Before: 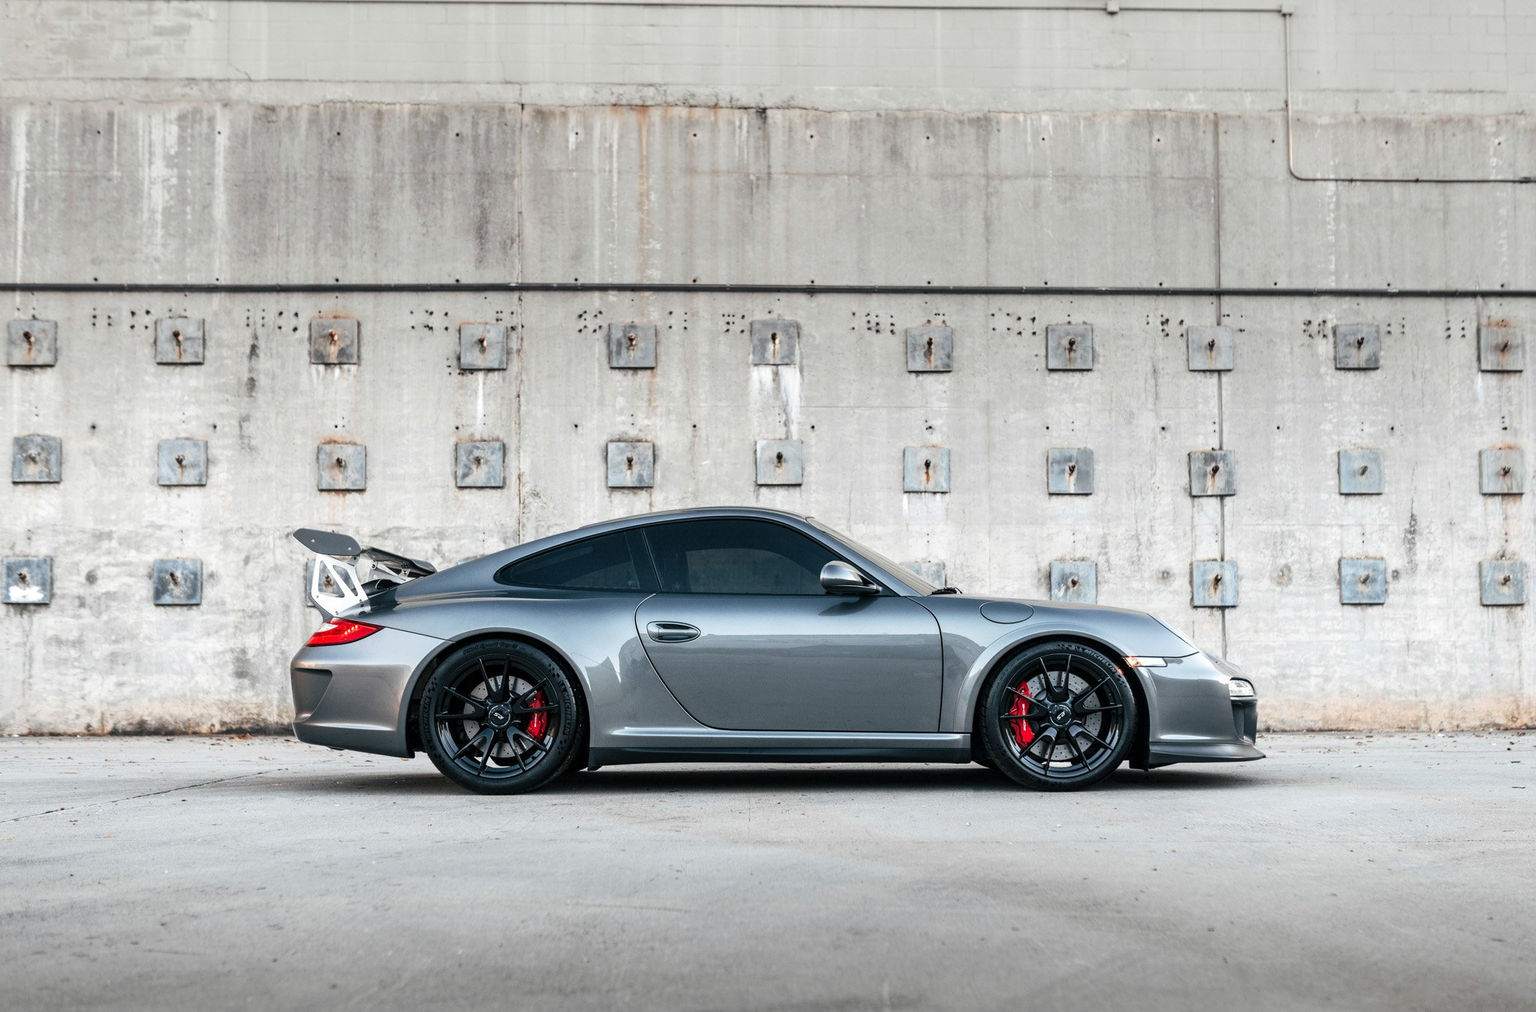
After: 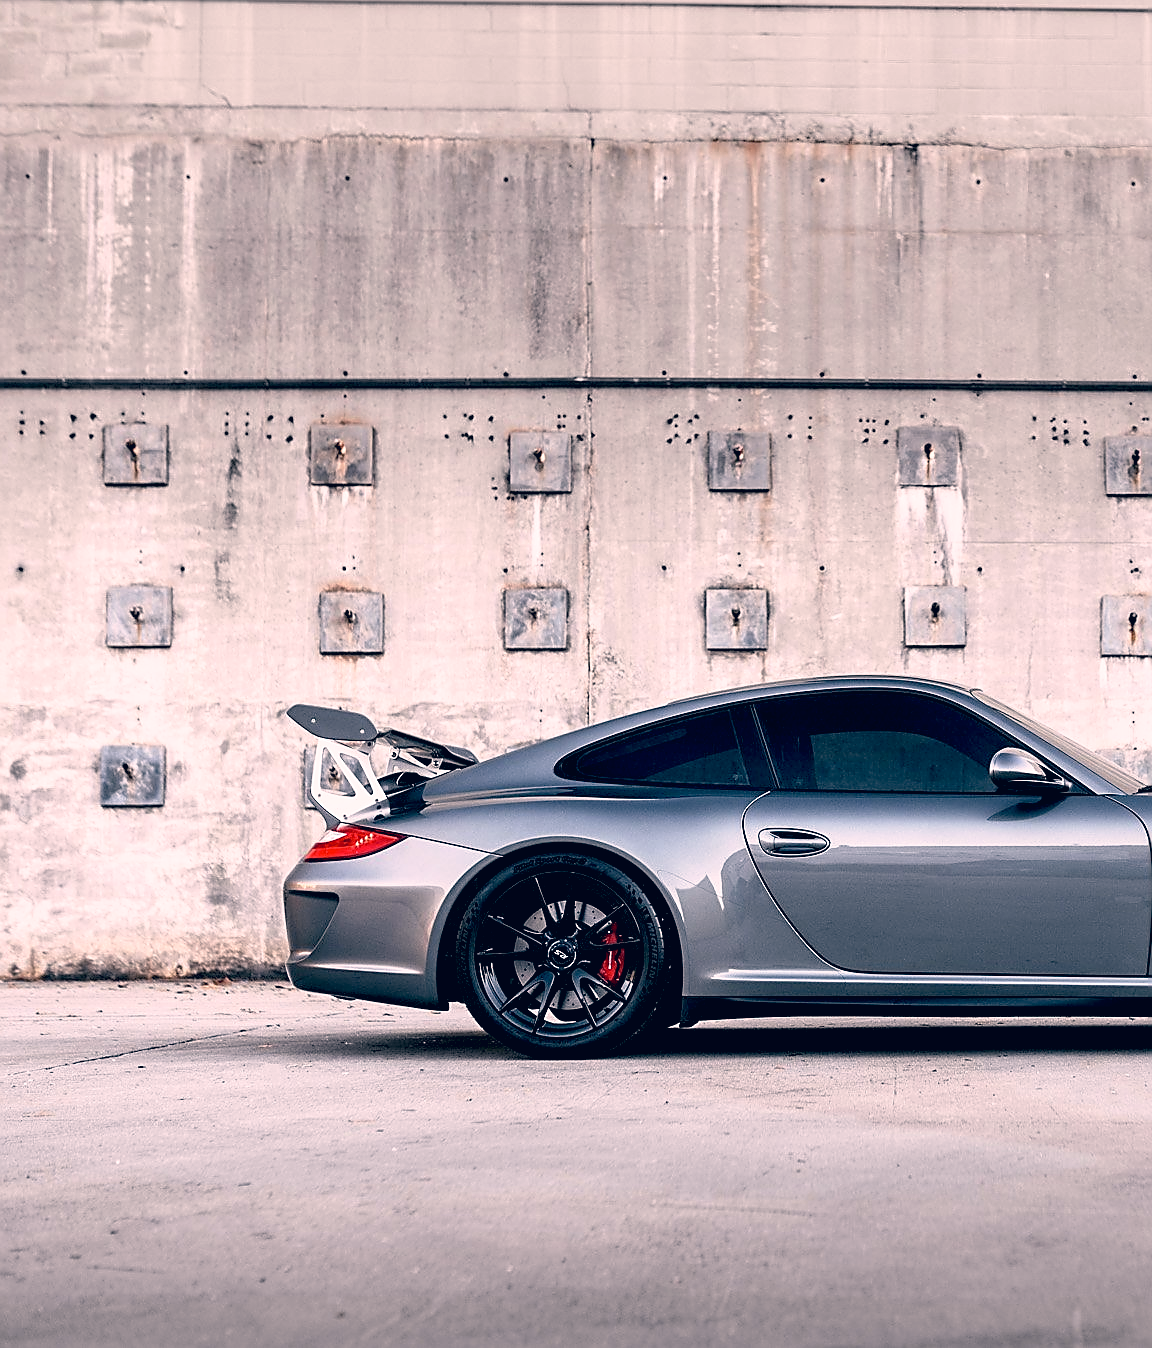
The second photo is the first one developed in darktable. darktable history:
base curve: curves: ch0 [(0.017, 0) (0.425, 0.441) (0.844, 0.933) (1, 1)], preserve colors none
sharpen: radius 1.4, amount 1.25, threshold 0.7
color correction: highlights a* 14.46, highlights b* 5.85, shadows a* -5.53, shadows b* -15.24, saturation 0.85
crop: left 5.114%, right 38.589%
